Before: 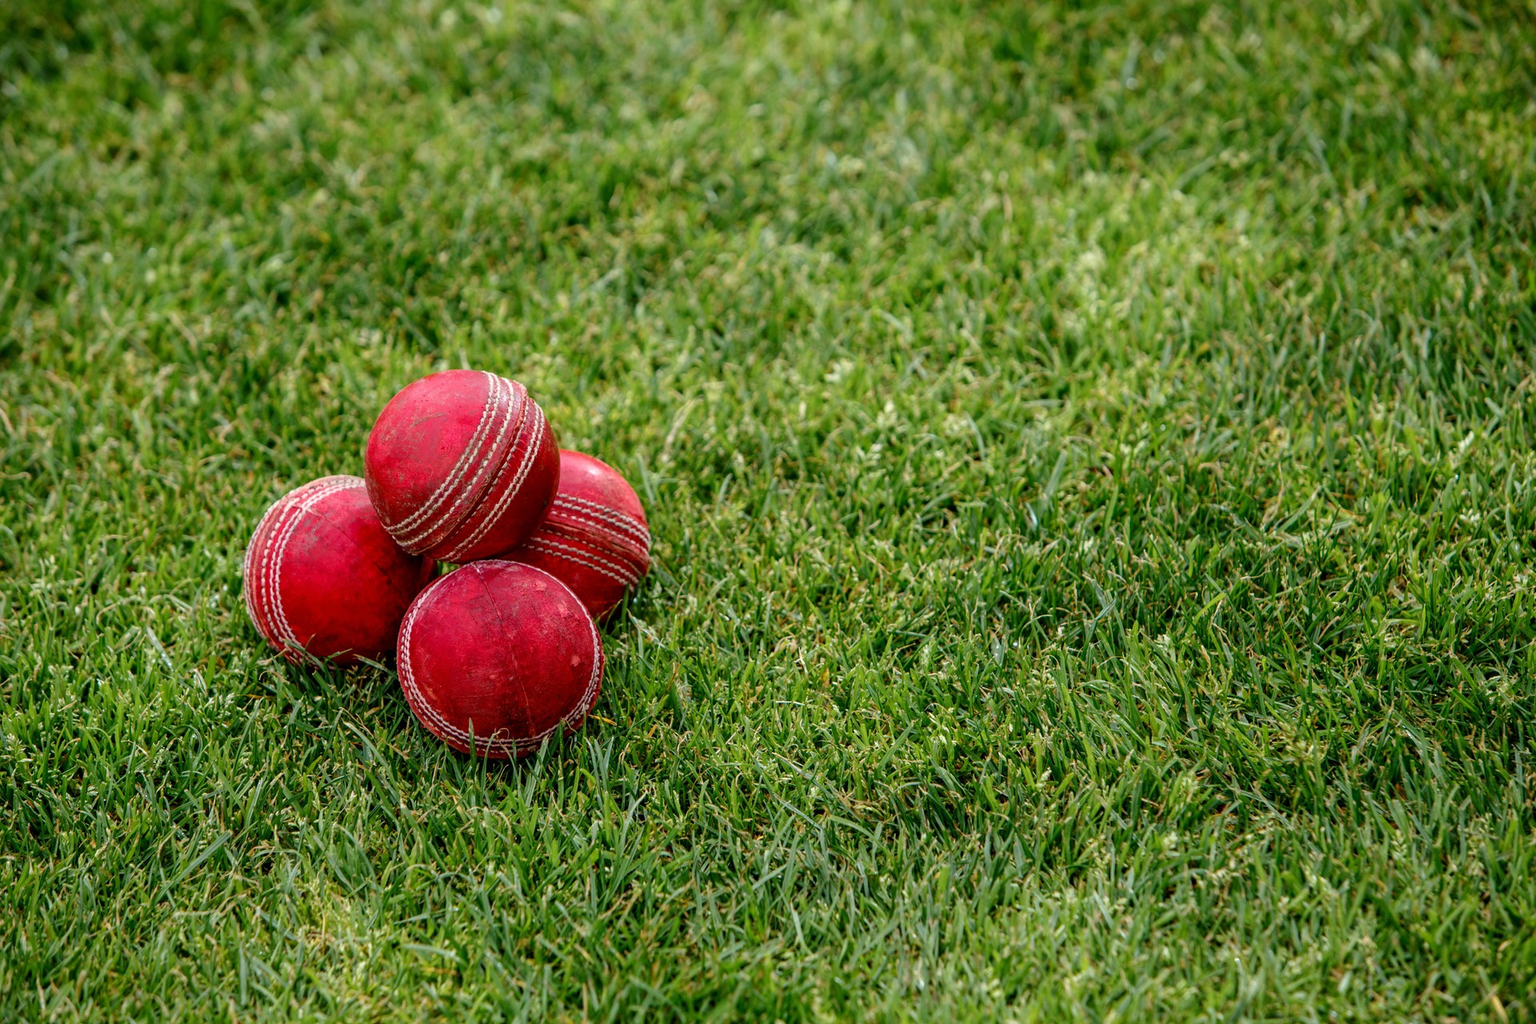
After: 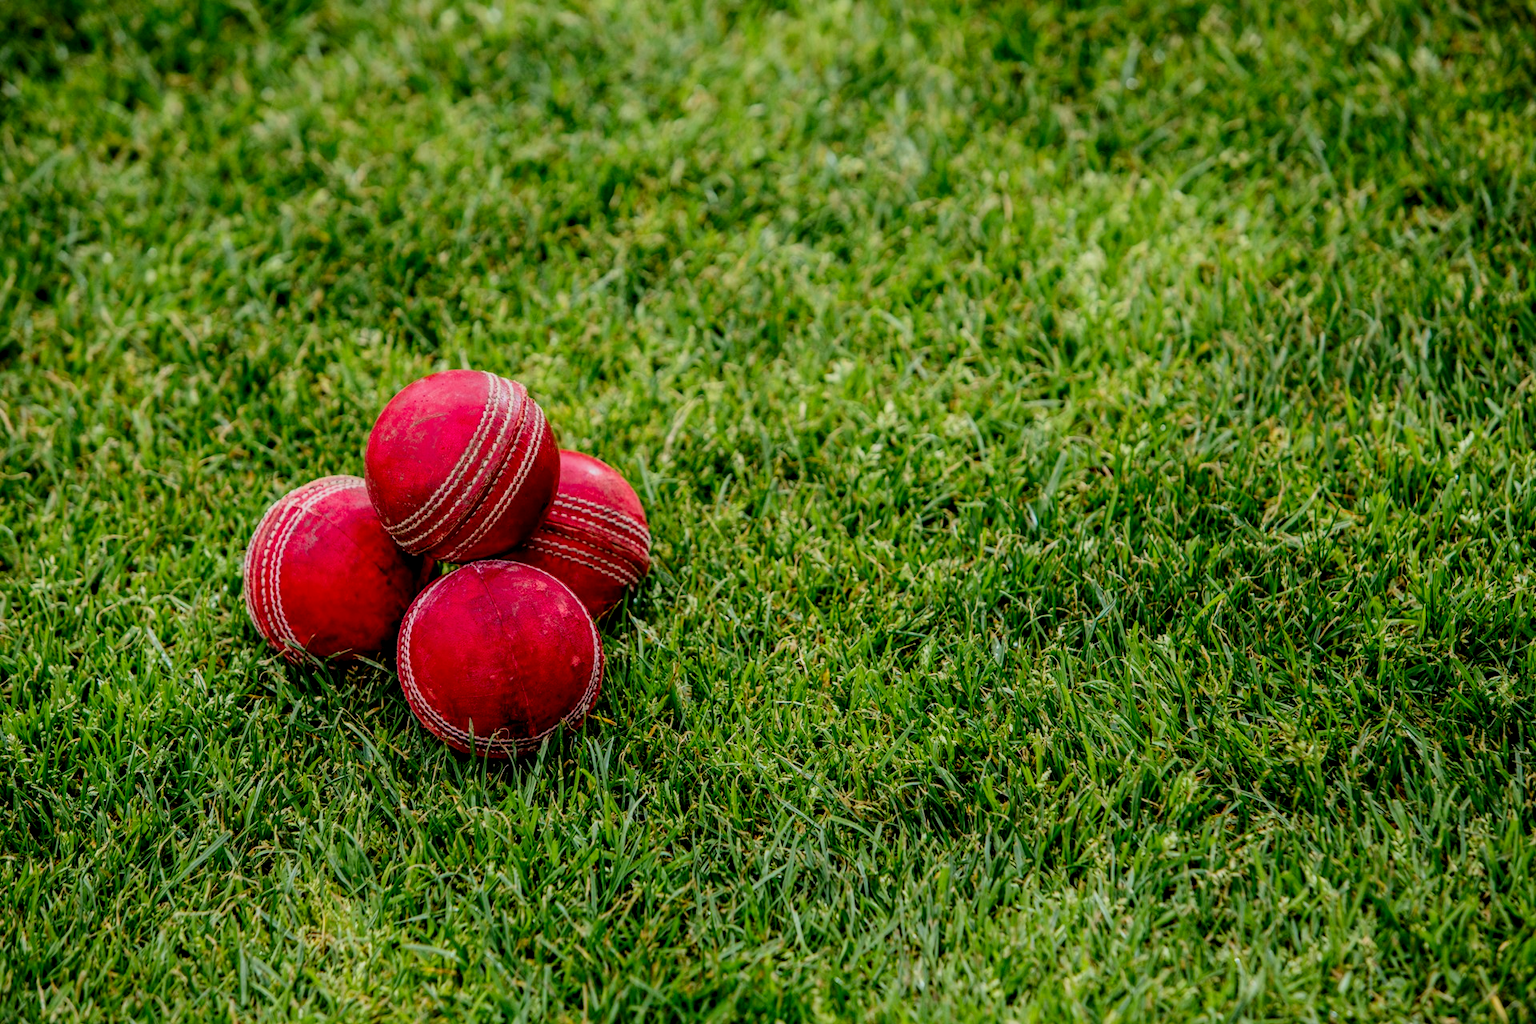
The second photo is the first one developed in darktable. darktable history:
filmic rgb: black relative exposure -7.15 EV, white relative exposure 5.36 EV, hardness 3.02, color science v6 (2022)
color balance rgb: linear chroma grading › shadows -3%, linear chroma grading › highlights -4%
exposure: exposure -0.157 EV, compensate highlight preservation false
contrast brightness saturation: contrast 0.09, saturation 0.28
local contrast: on, module defaults
